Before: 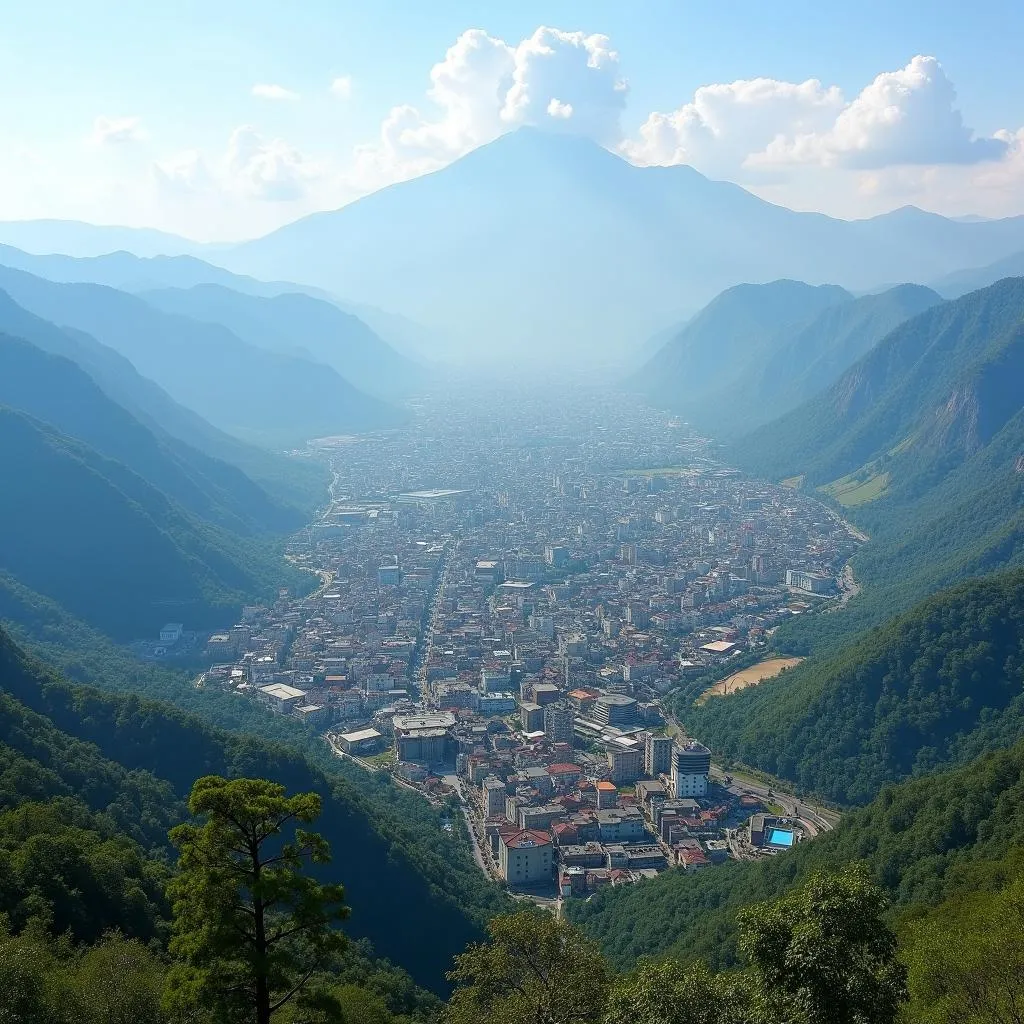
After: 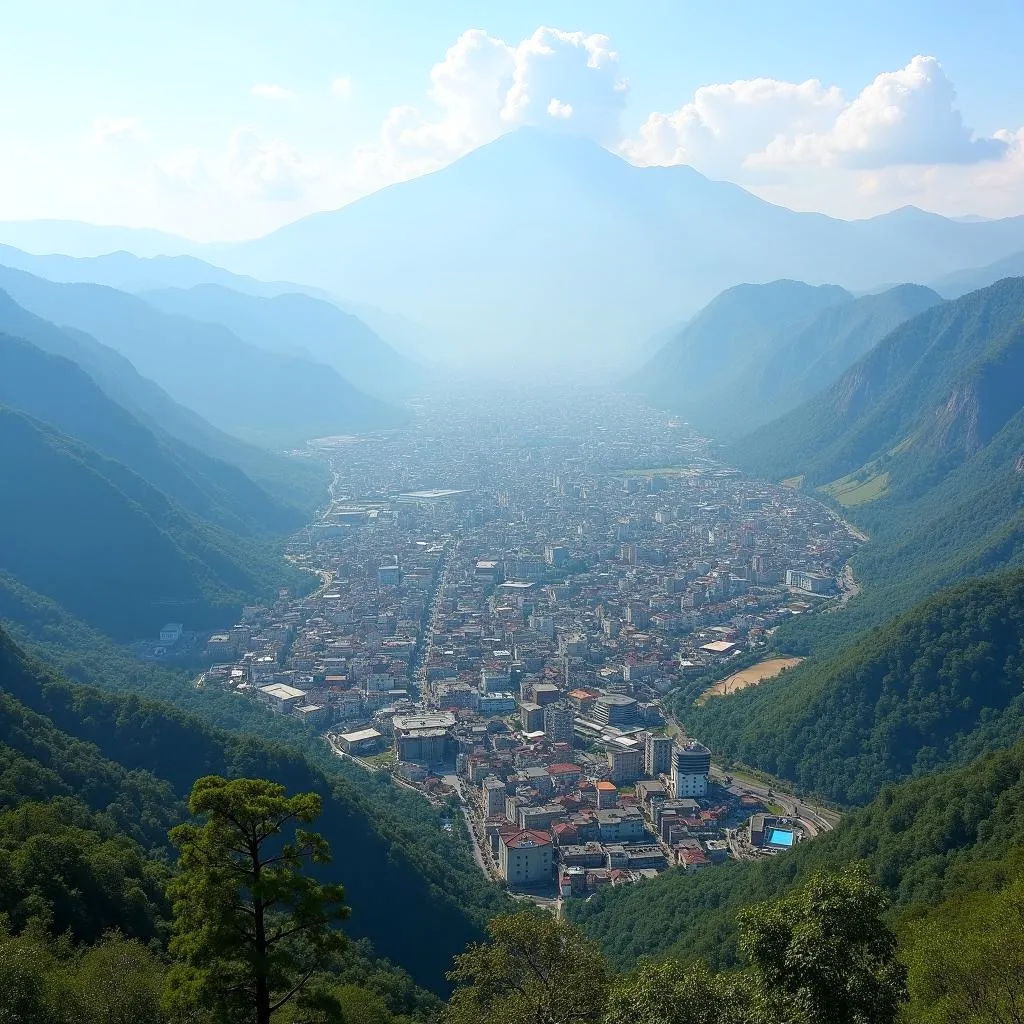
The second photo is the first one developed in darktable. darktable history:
shadows and highlights: shadows -1.28, highlights 39.46
